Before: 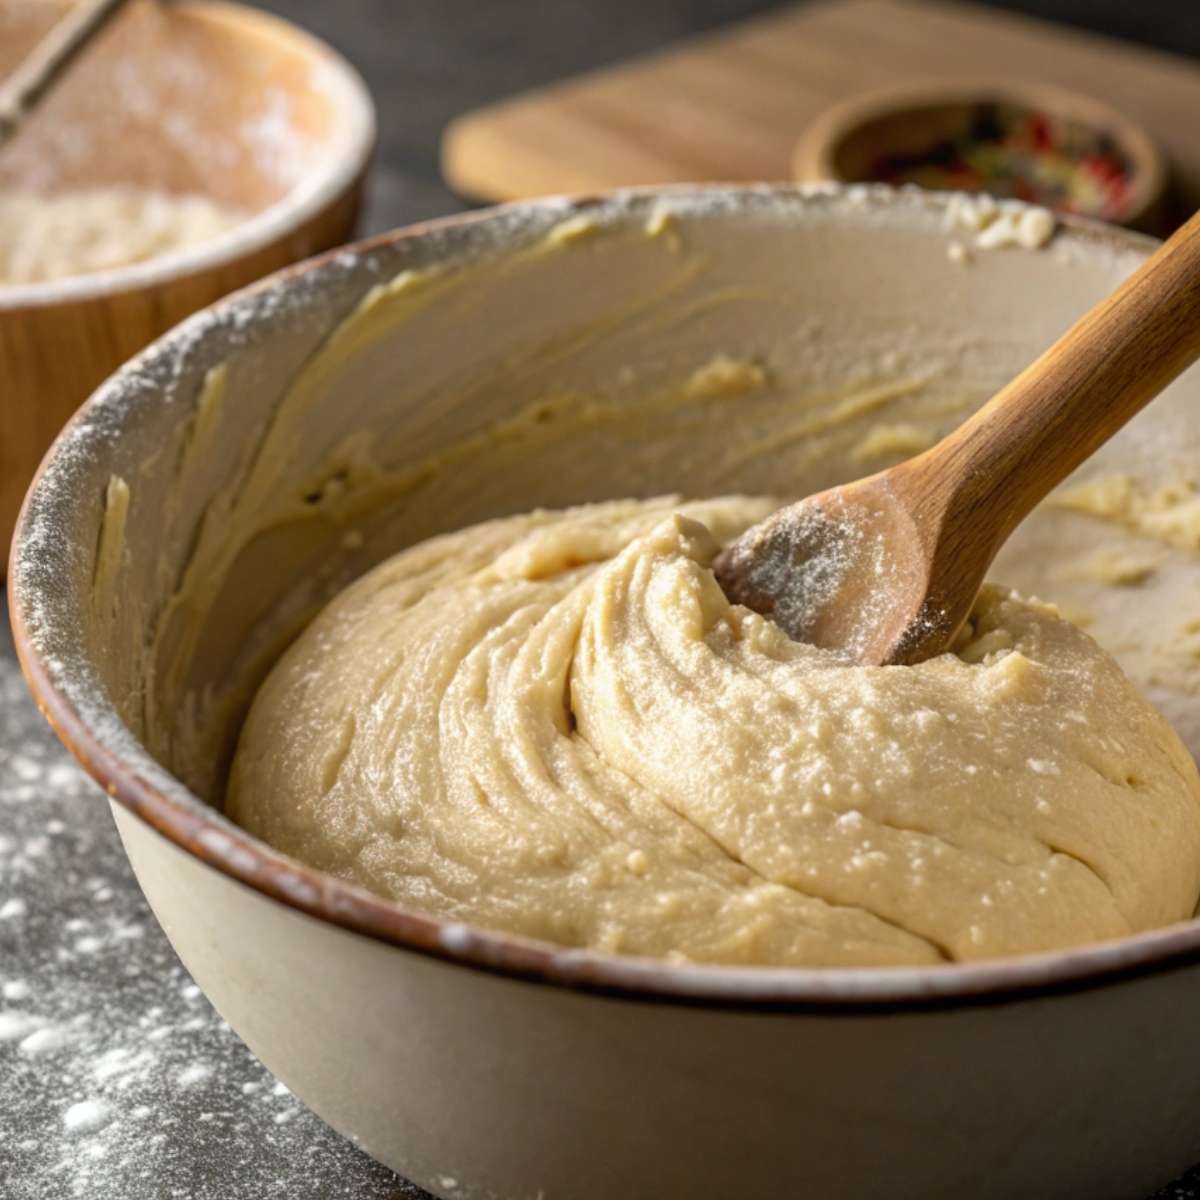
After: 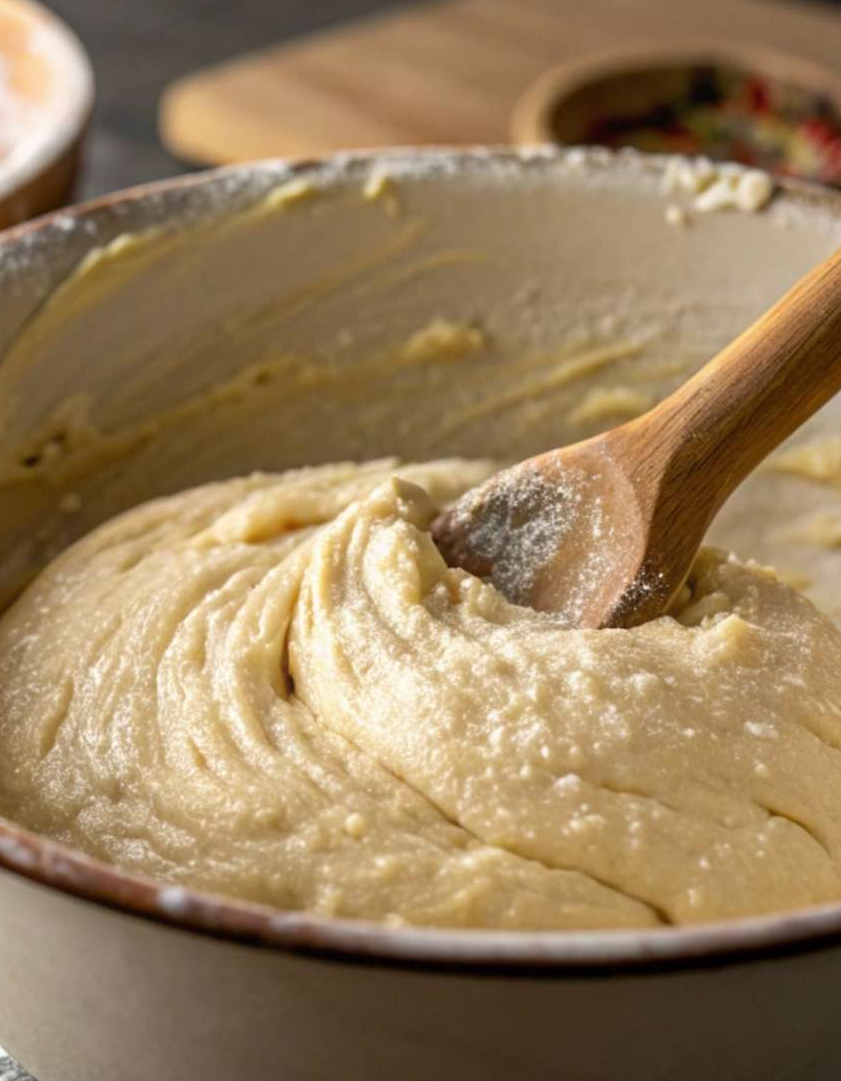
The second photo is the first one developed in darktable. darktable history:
crop and rotate: left 23.571%, top 3.158%, right 6.291%, bottom 6.692%
